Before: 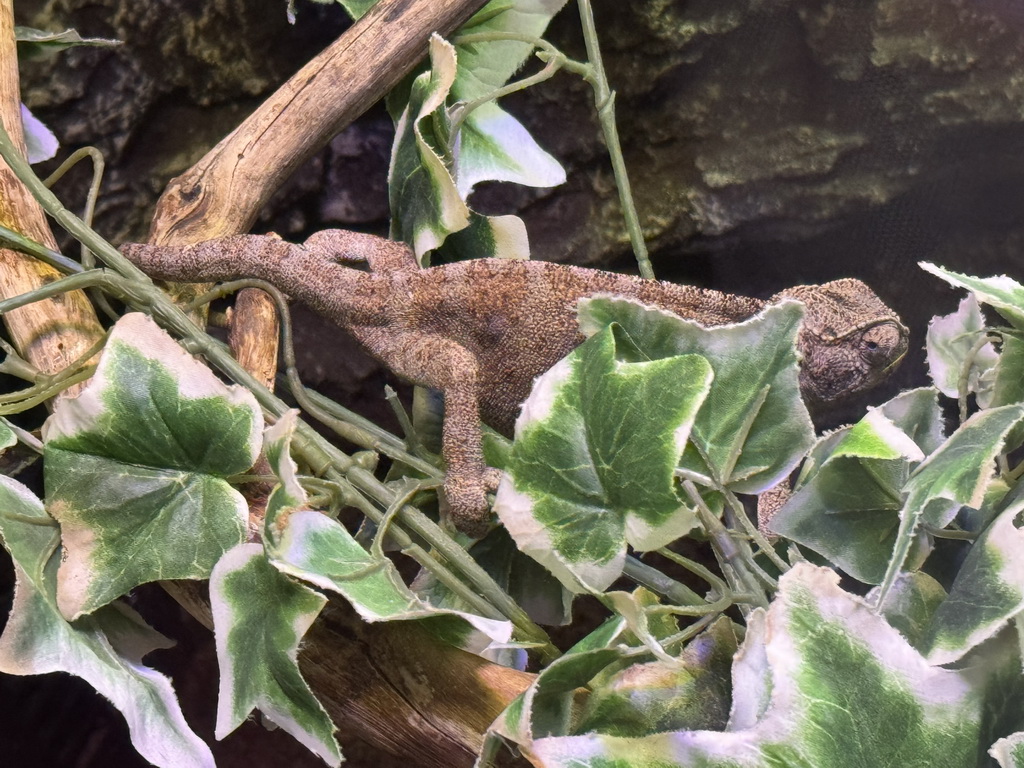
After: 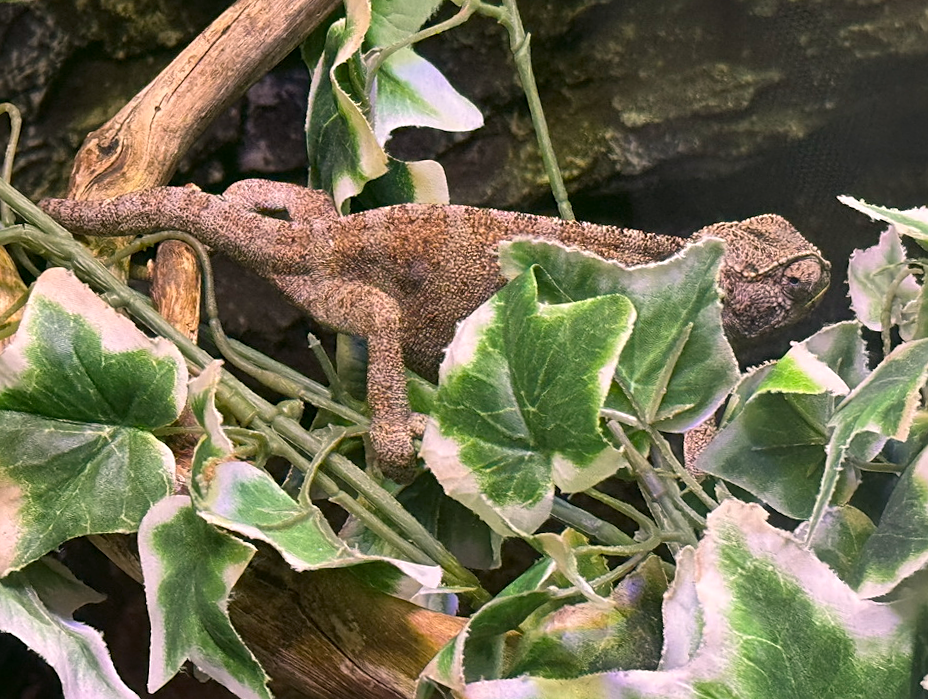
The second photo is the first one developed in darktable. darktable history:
sharpen: on, module defaults
crop and rotate: angle 1.56°, left 6.062%, top 5.686%
color correction: highlights a* 4.25, highlights b* 4.98, shadows a* -6.94, shadows b* 4.55
